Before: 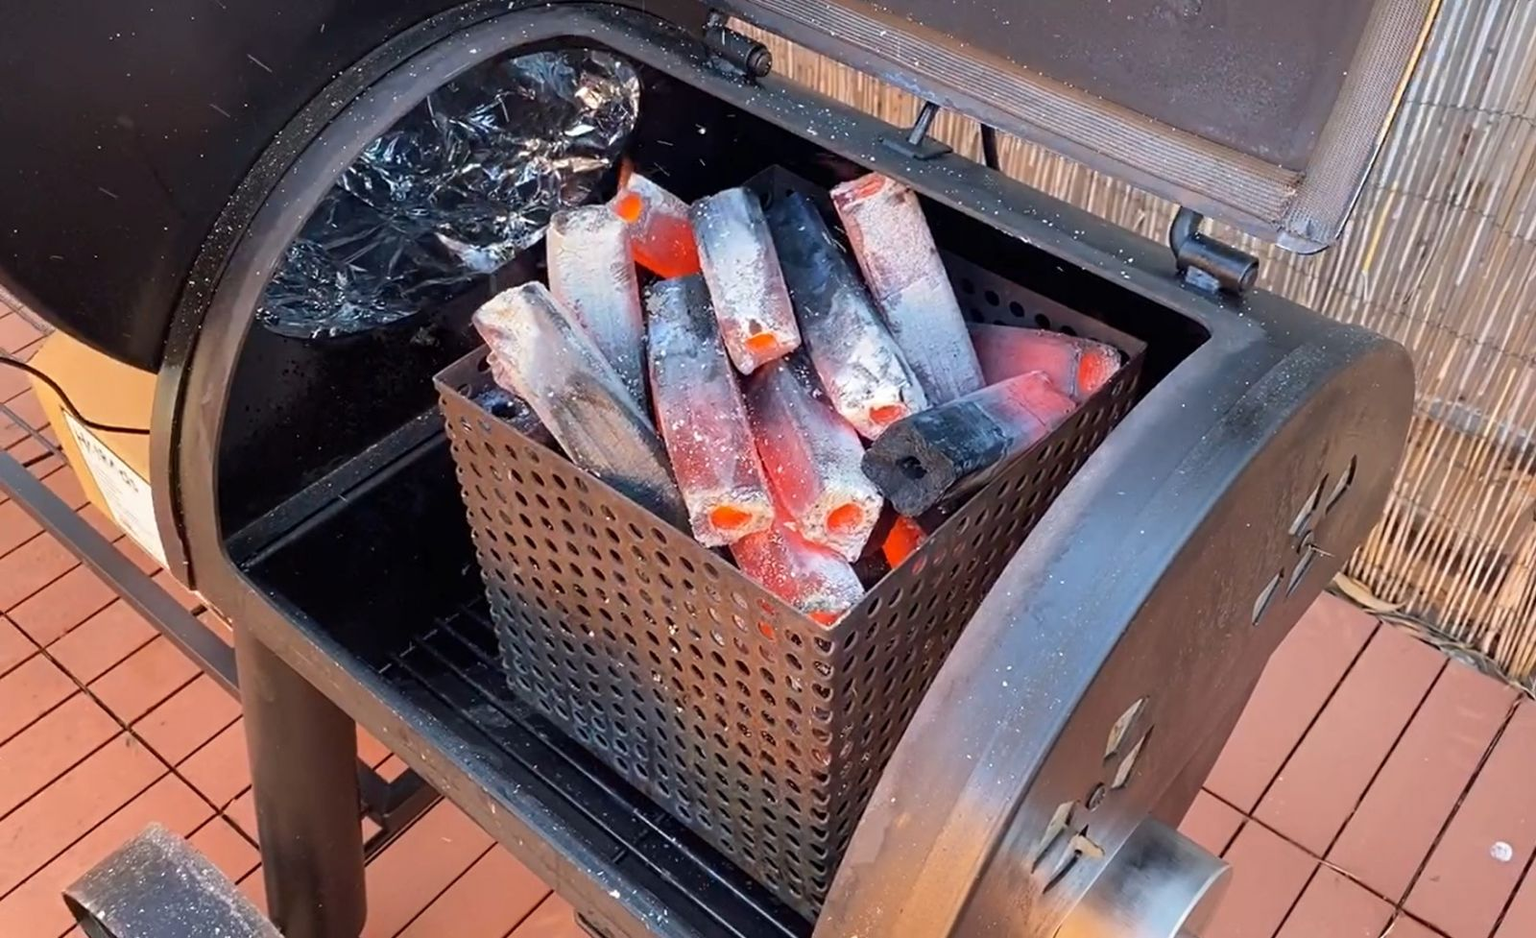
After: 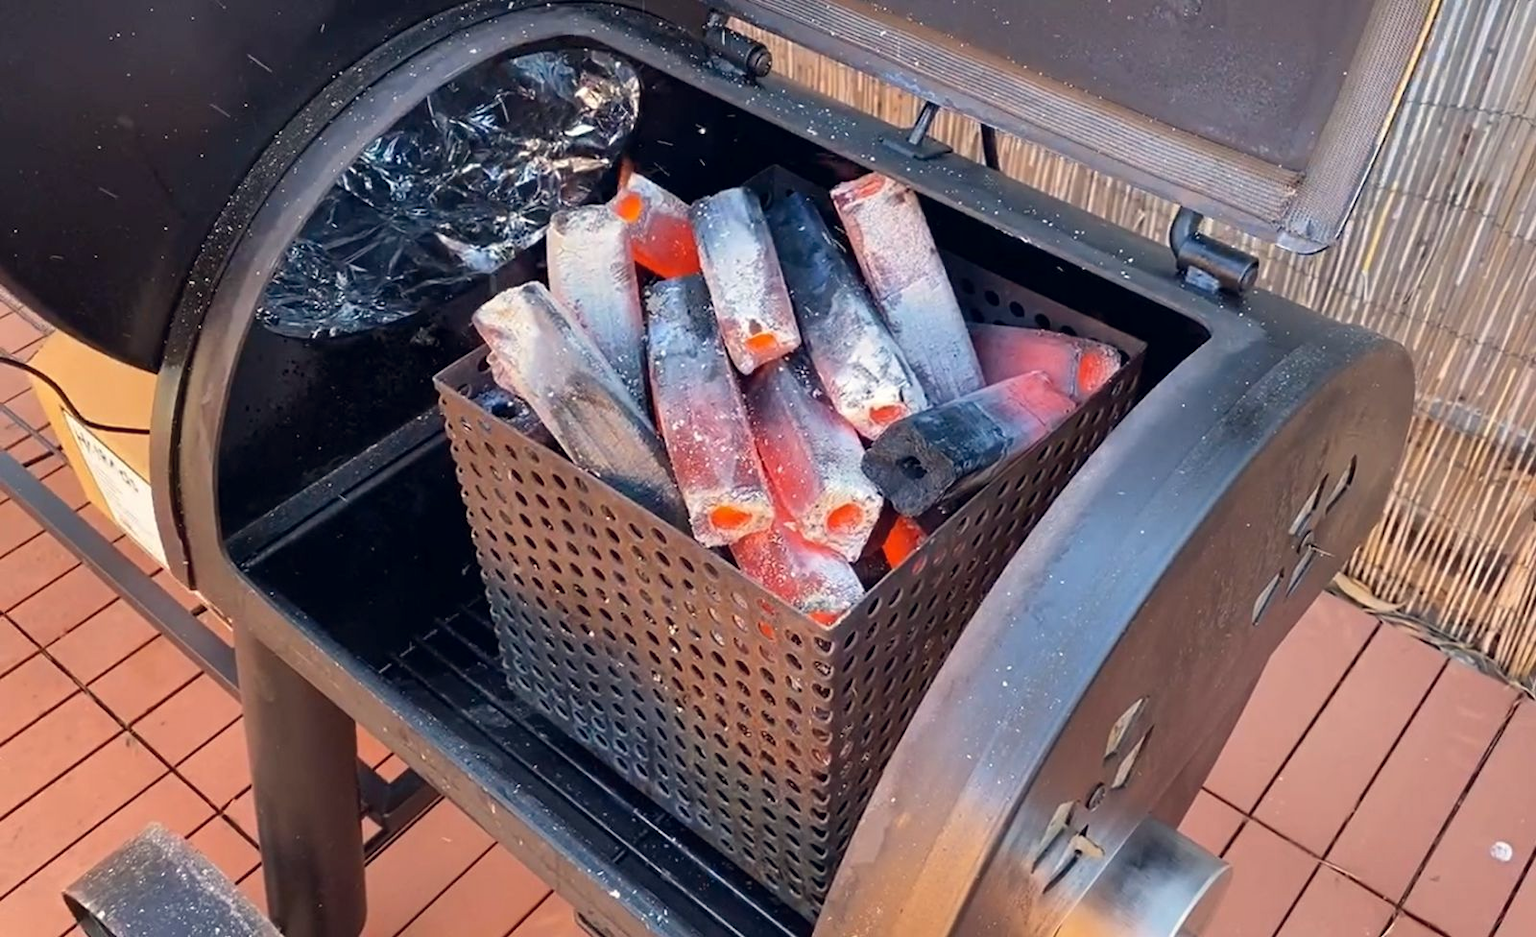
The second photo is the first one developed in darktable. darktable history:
color correction: highlights a* 0.207, highlights b* 2.7, shadows a* -0.874, shadows b* -4.78
shadows and highlights: shadows 29.32, highlights -29.32, low approximation 0.01, soften with gaussian
